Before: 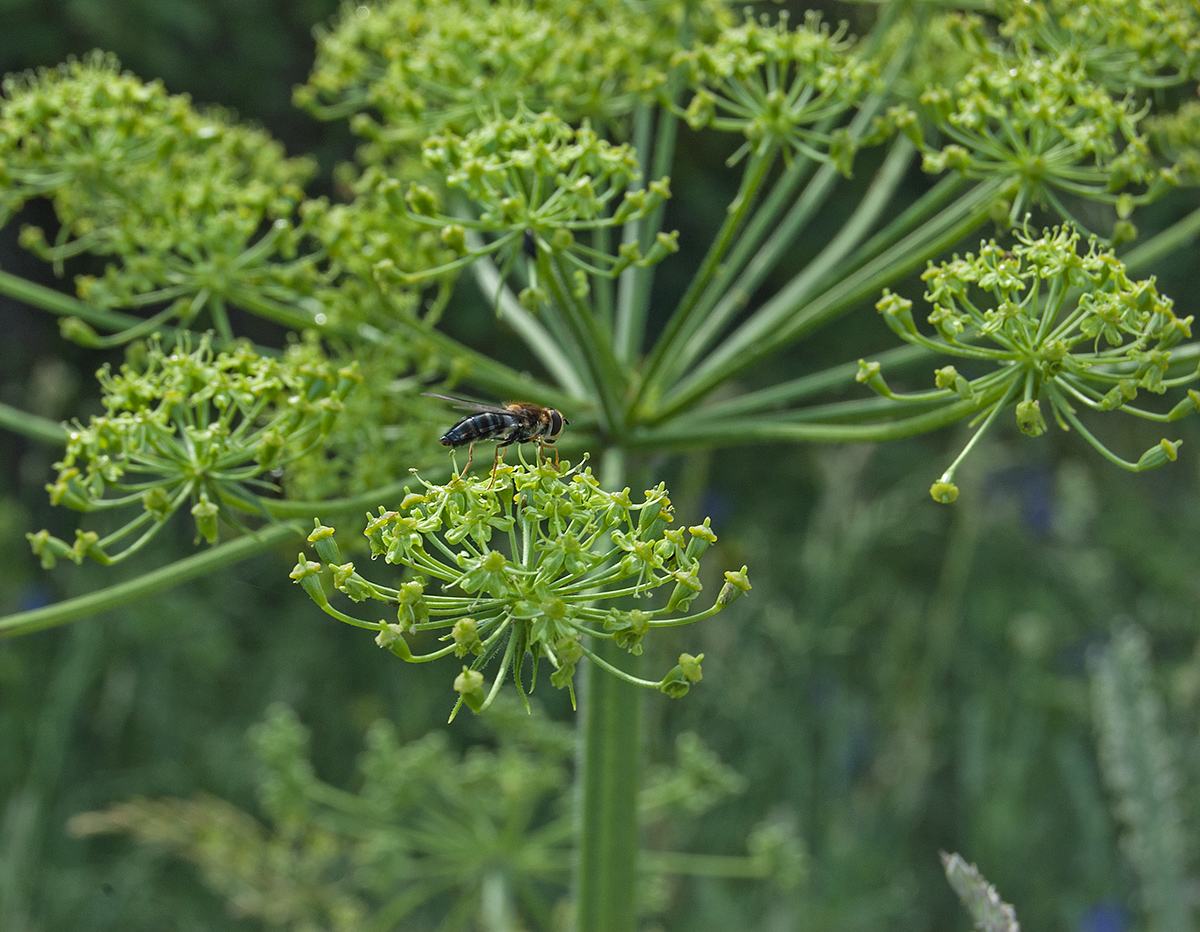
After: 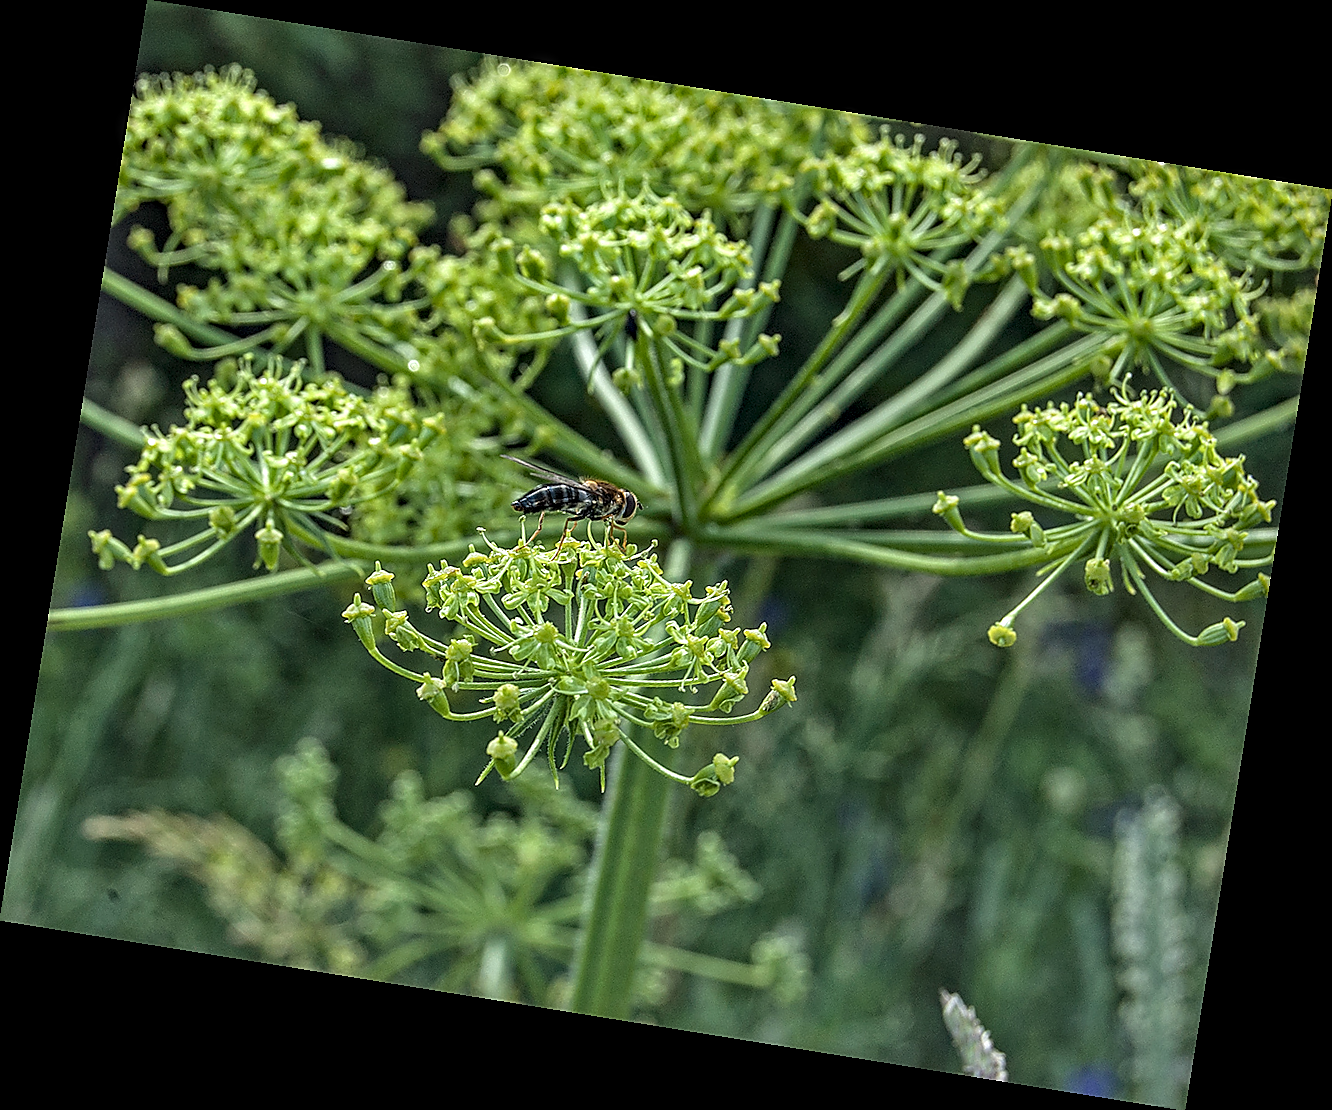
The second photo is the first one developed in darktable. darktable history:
rotate and perspective: rotation 9.12°, automatic cropping off
sharpen: radius 1.4, amount 1.25, threshold 0.7
haze removal: compatibility mode true, adaptive false
local contrast: highlights 60%, shadows 60%, detail 160%
